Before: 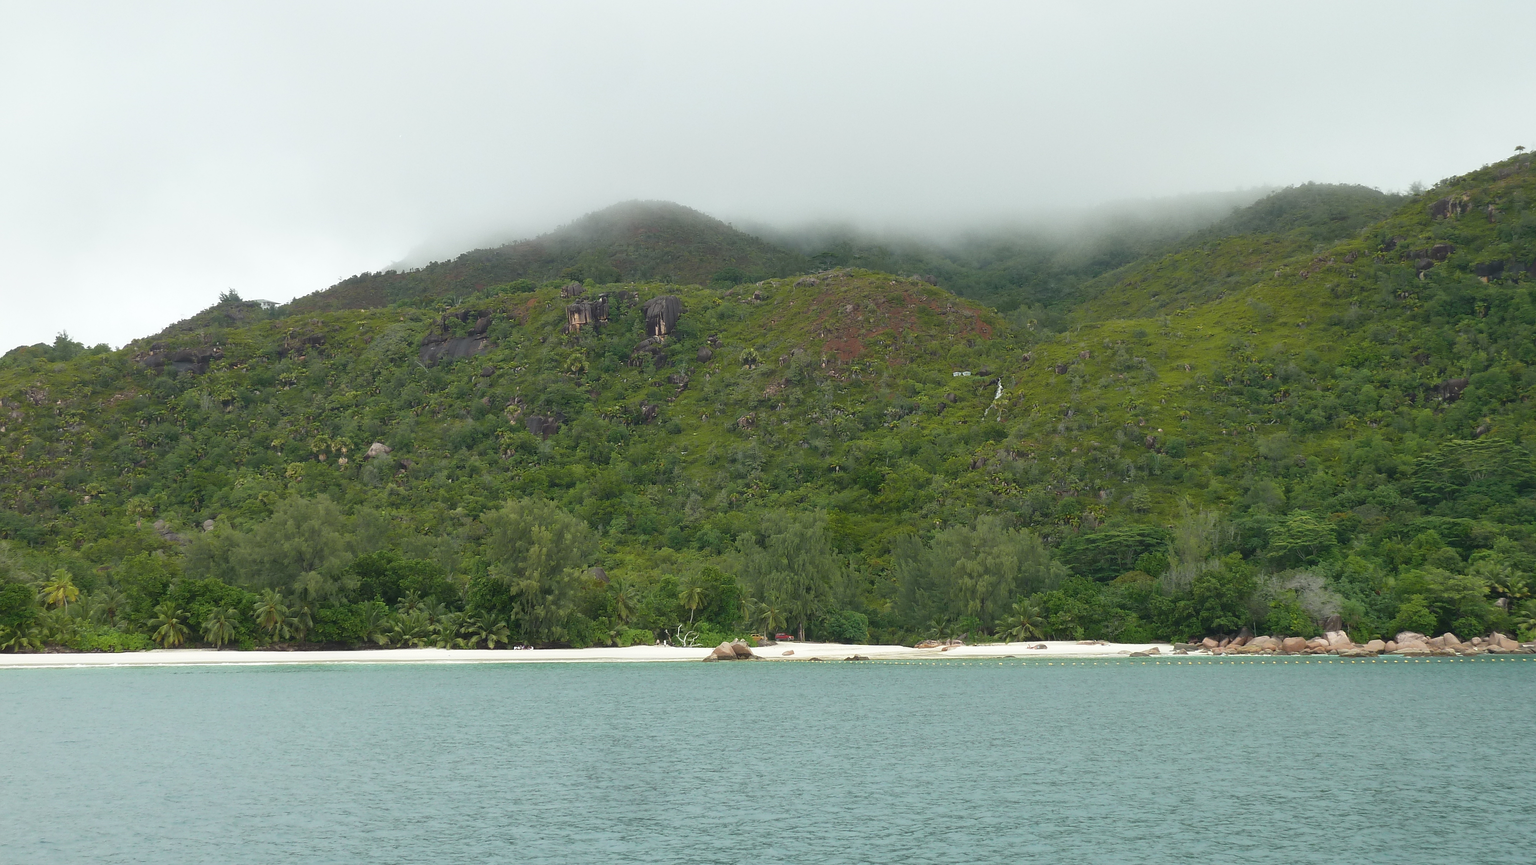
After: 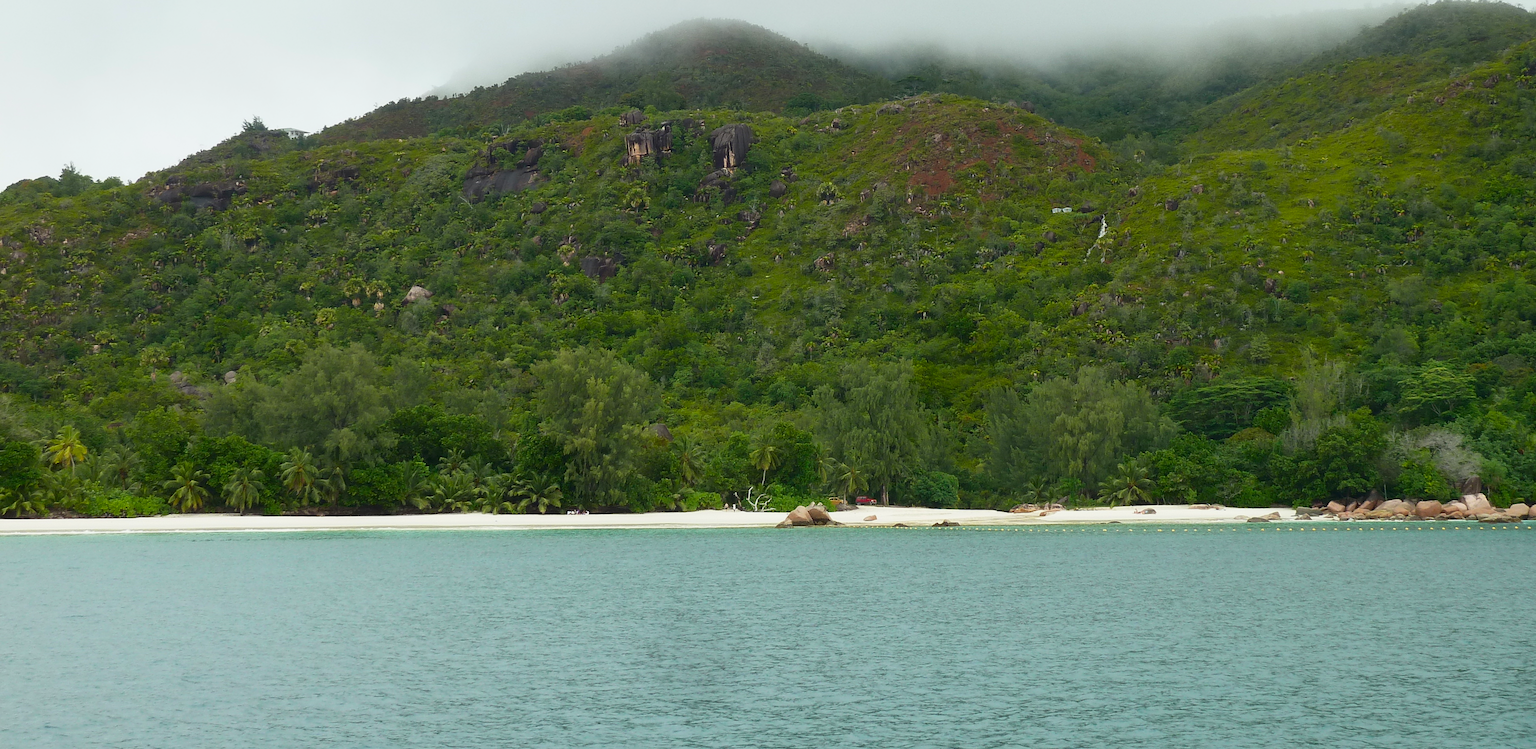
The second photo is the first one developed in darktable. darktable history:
color correction: highlights b* 0.031
contrast brightness saturation: contrast 0.164, saturation 0.326
tone equalizer: on, module defaults
crop: top 21.26%, right 9.393%, bottom 0.216%
exposure: exposure -0.243 EV, compensate highlight preservation false
